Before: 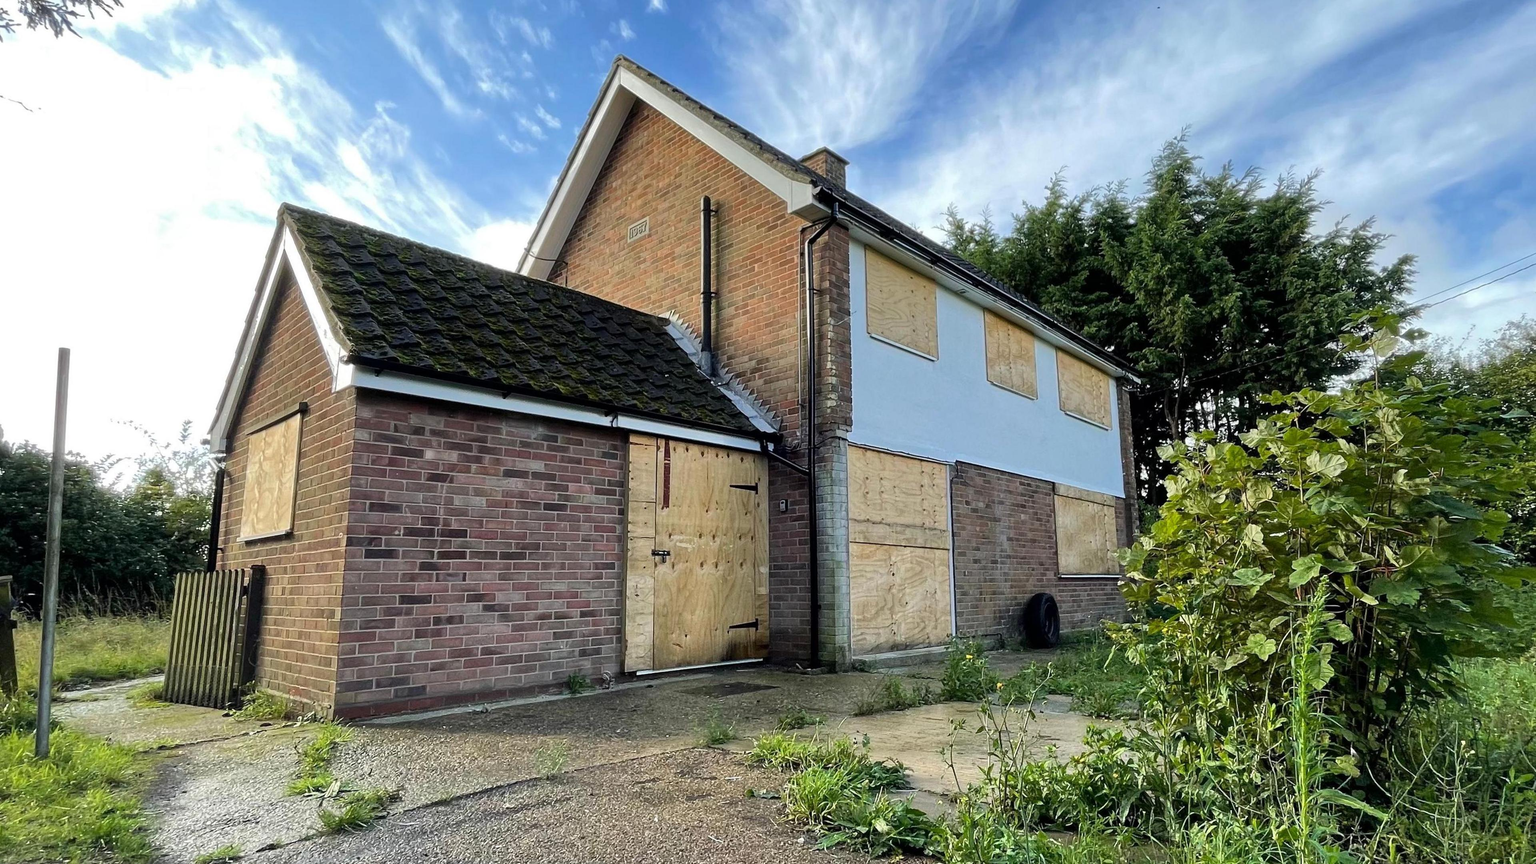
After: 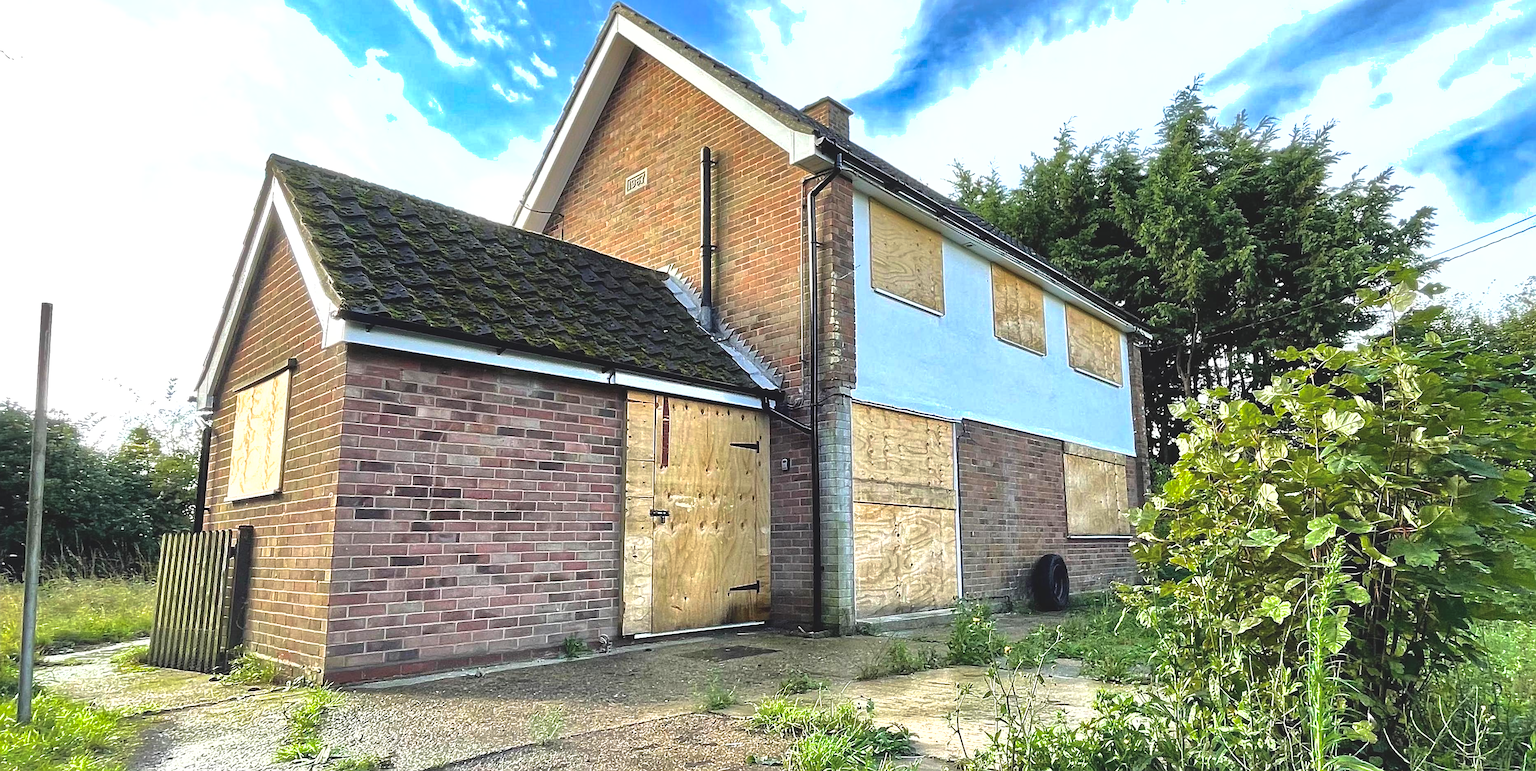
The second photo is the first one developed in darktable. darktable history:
exposure: black level correction -0.005, exposure 1.002 EV, compensate highlight preservation false
sharpen: on, module defaults
shadows and highlights: shadows 40.01, highlights -60.04
crop: left 1.233%, top 6.19%, right 1.357%, bottom 6.794%
